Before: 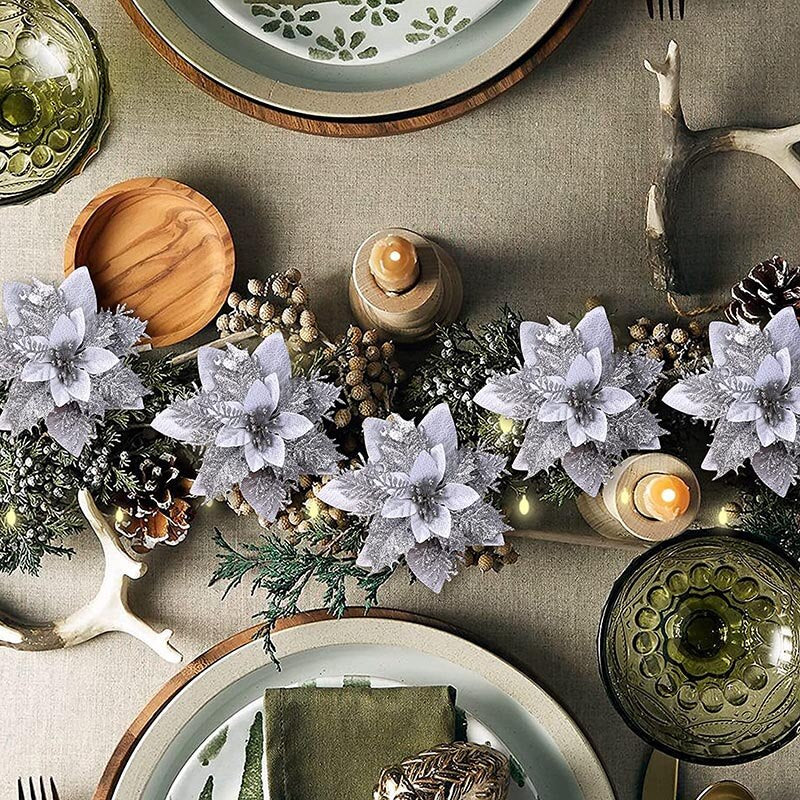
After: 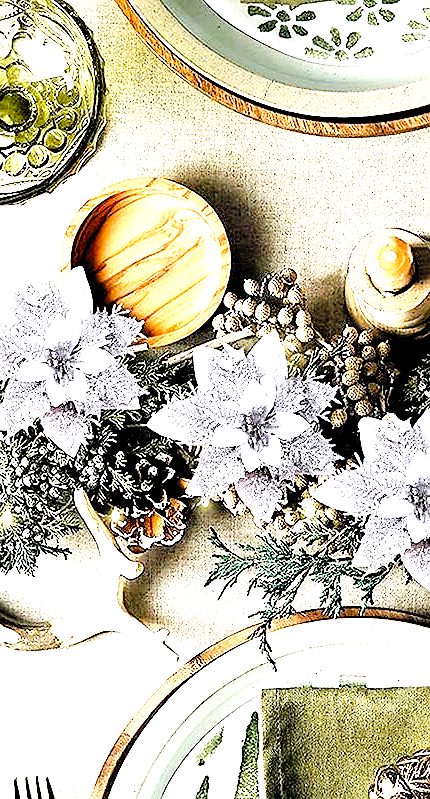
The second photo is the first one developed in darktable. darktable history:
crop: left 0.587%, right 45.588%, bottom 0.086%
exposure: black level correction -0.001, exposure 0.9 EV, compensate exposure bias true, compensate highlight preservation false
filmic rgb: black relative exposure -2.85 EV, white relative exposure 4.56 EV, hardness 1.77, contrast 1.25, preserve chrominance no, color science v5 (2021)
color balance: contrast -15%
white balance: emerald 1
levels: levels [0, 0.352, 0.703]
sharpen: radius 1.864, amount 0.398, threshold 1.271
